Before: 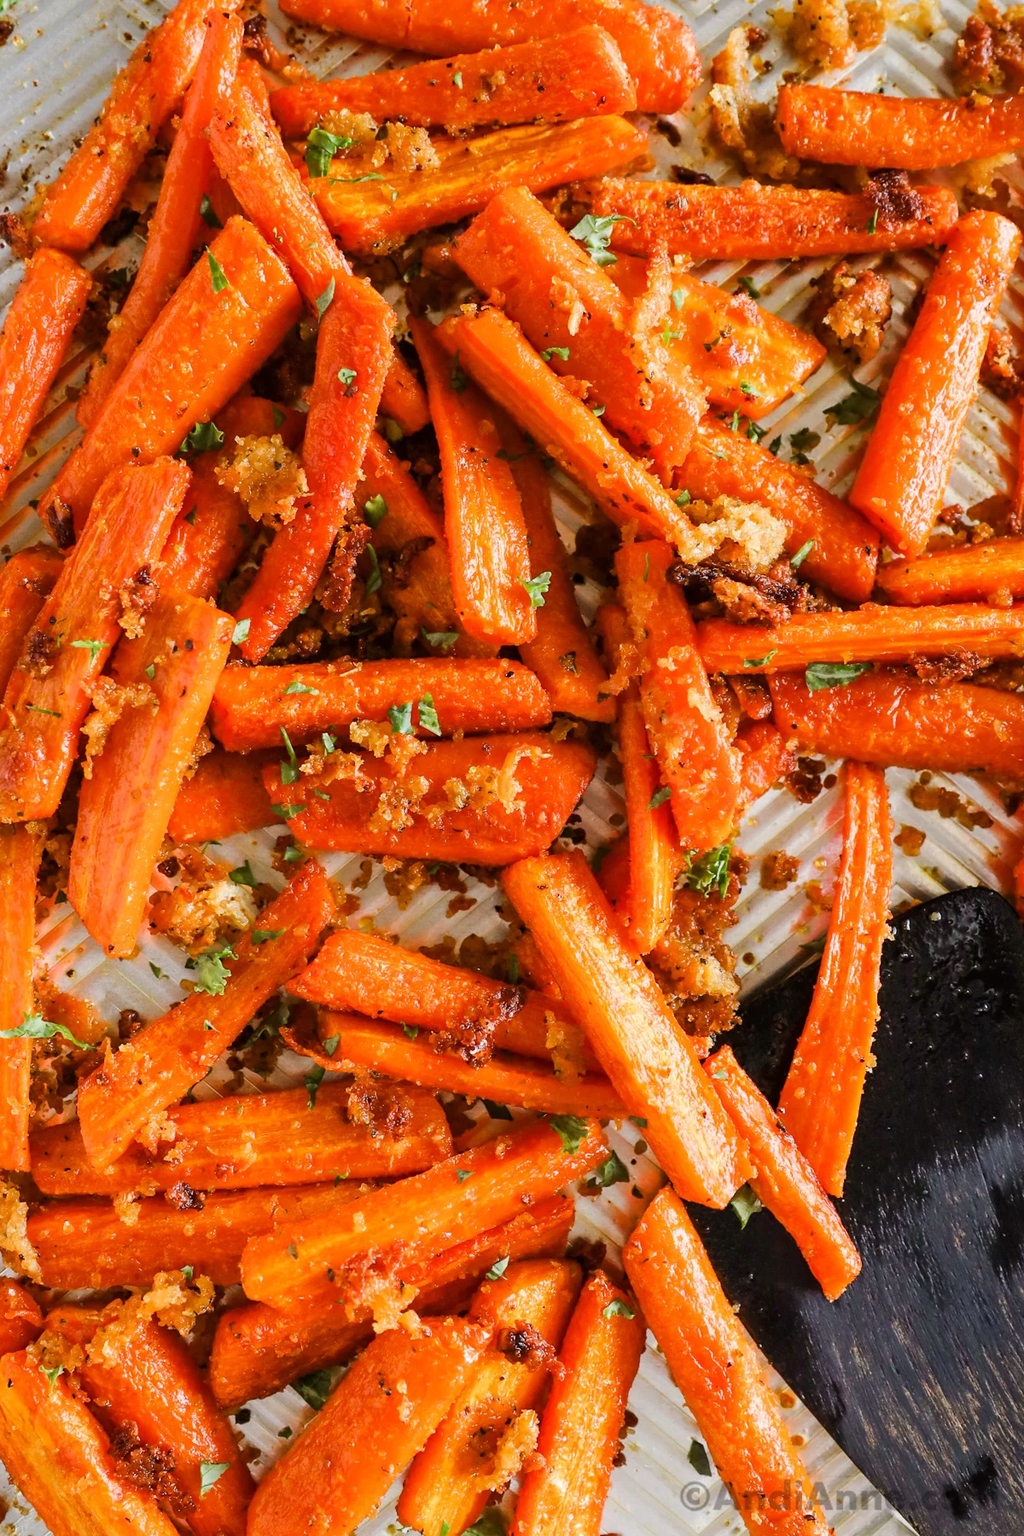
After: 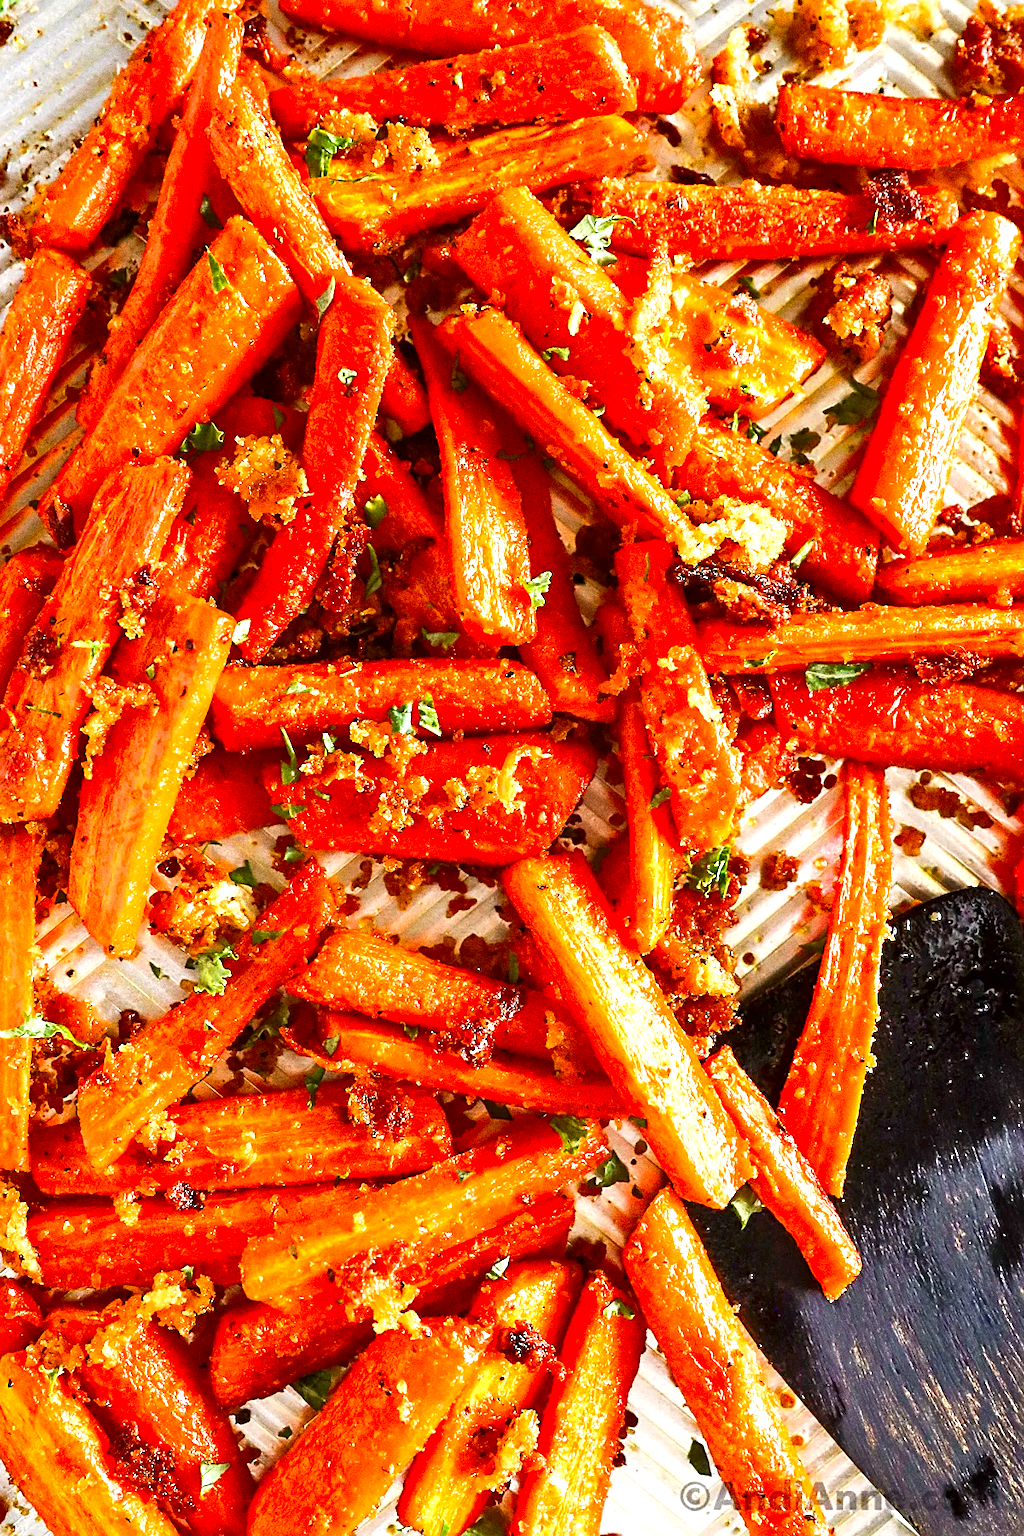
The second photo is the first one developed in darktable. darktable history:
grain: coarseness 0.09 ISO, strength 40%
contrast brightness saturation: contrast 0.1, brightness -0.26, saturation 0.14
exposure: black level correction -0.001, exposure 0.9 EV, compensate exposure bias true, compensate highlight preservation false
tone equalizer: -7 EV 0.15 EV, -6 EV 0.6 EV, -5 EV 1.15 EV, -4 EV 1.33 EV, -3 EV 1.15 EV, -2 EV 0.6 EV, -1 EV 0.15 EV, mask exposure compensation -0.5 EV
sharpen: on, module defaults
